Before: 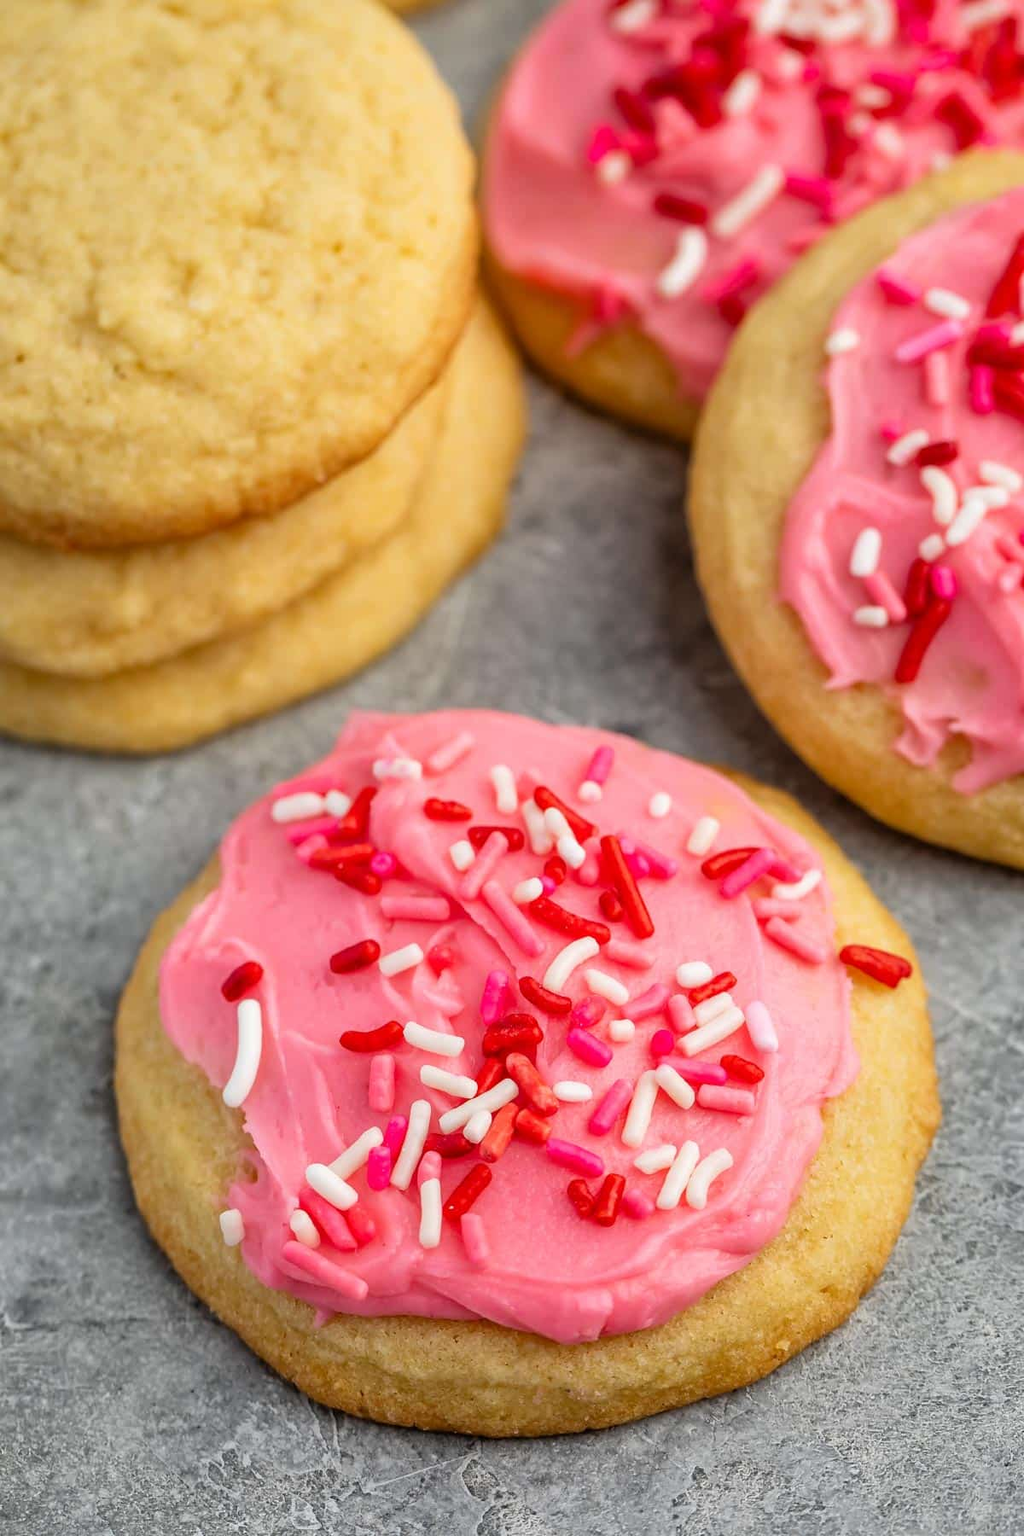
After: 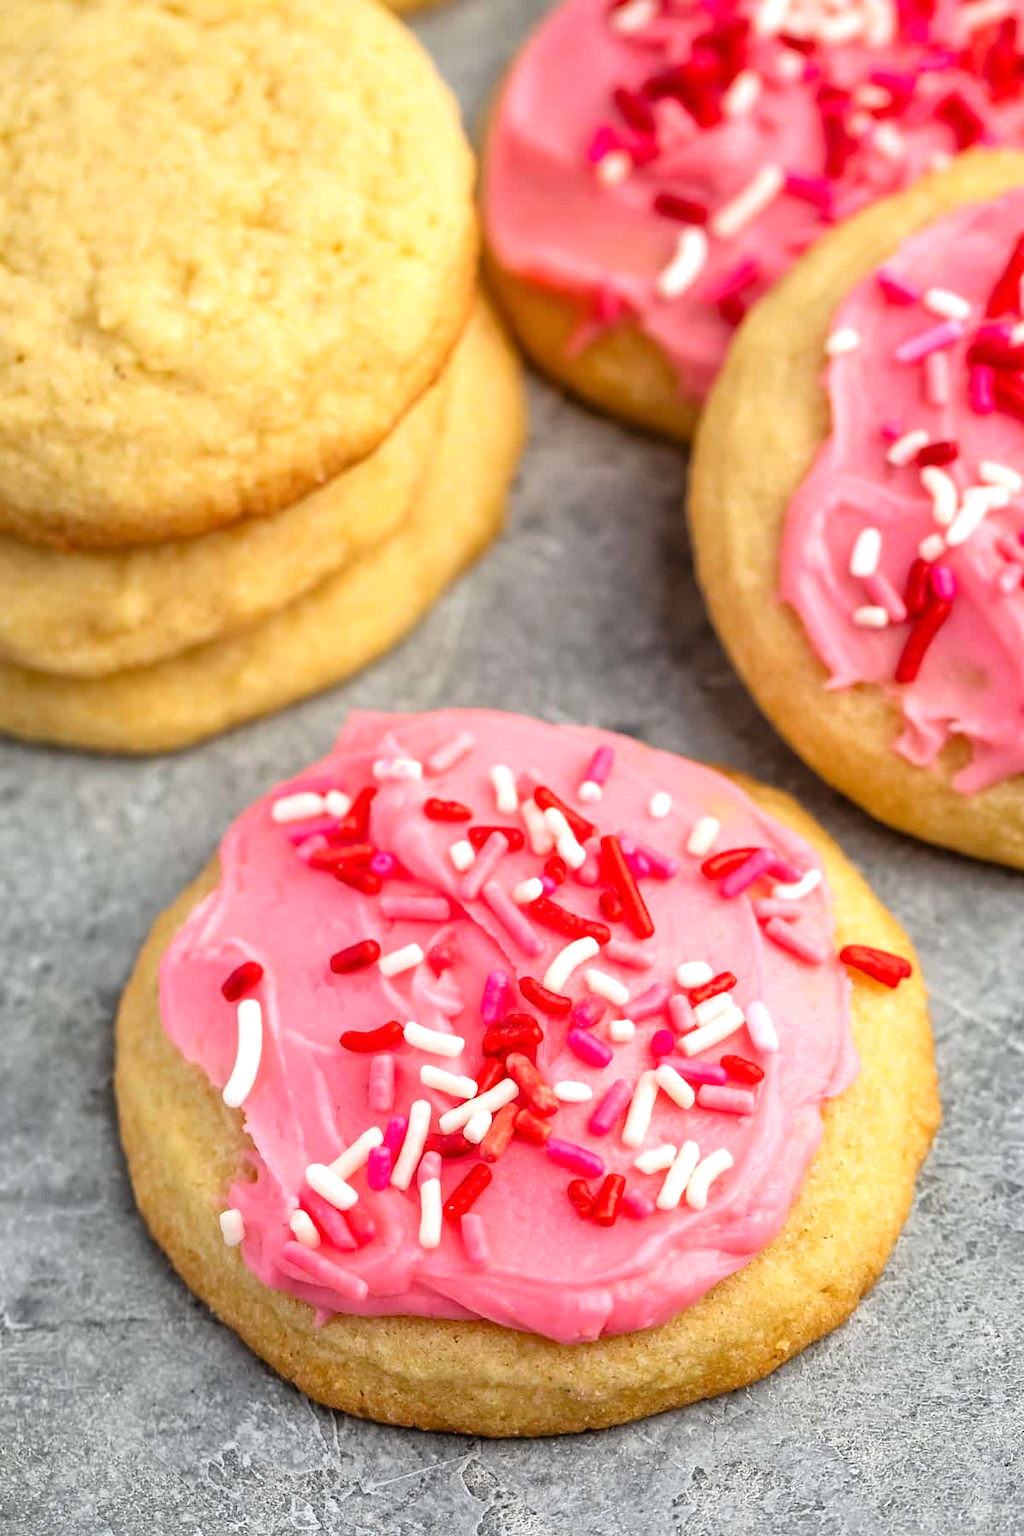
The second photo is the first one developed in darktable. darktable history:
exposure: exposure 0.463 EV, compensate exposure bias true, compensate highlight preservation false
